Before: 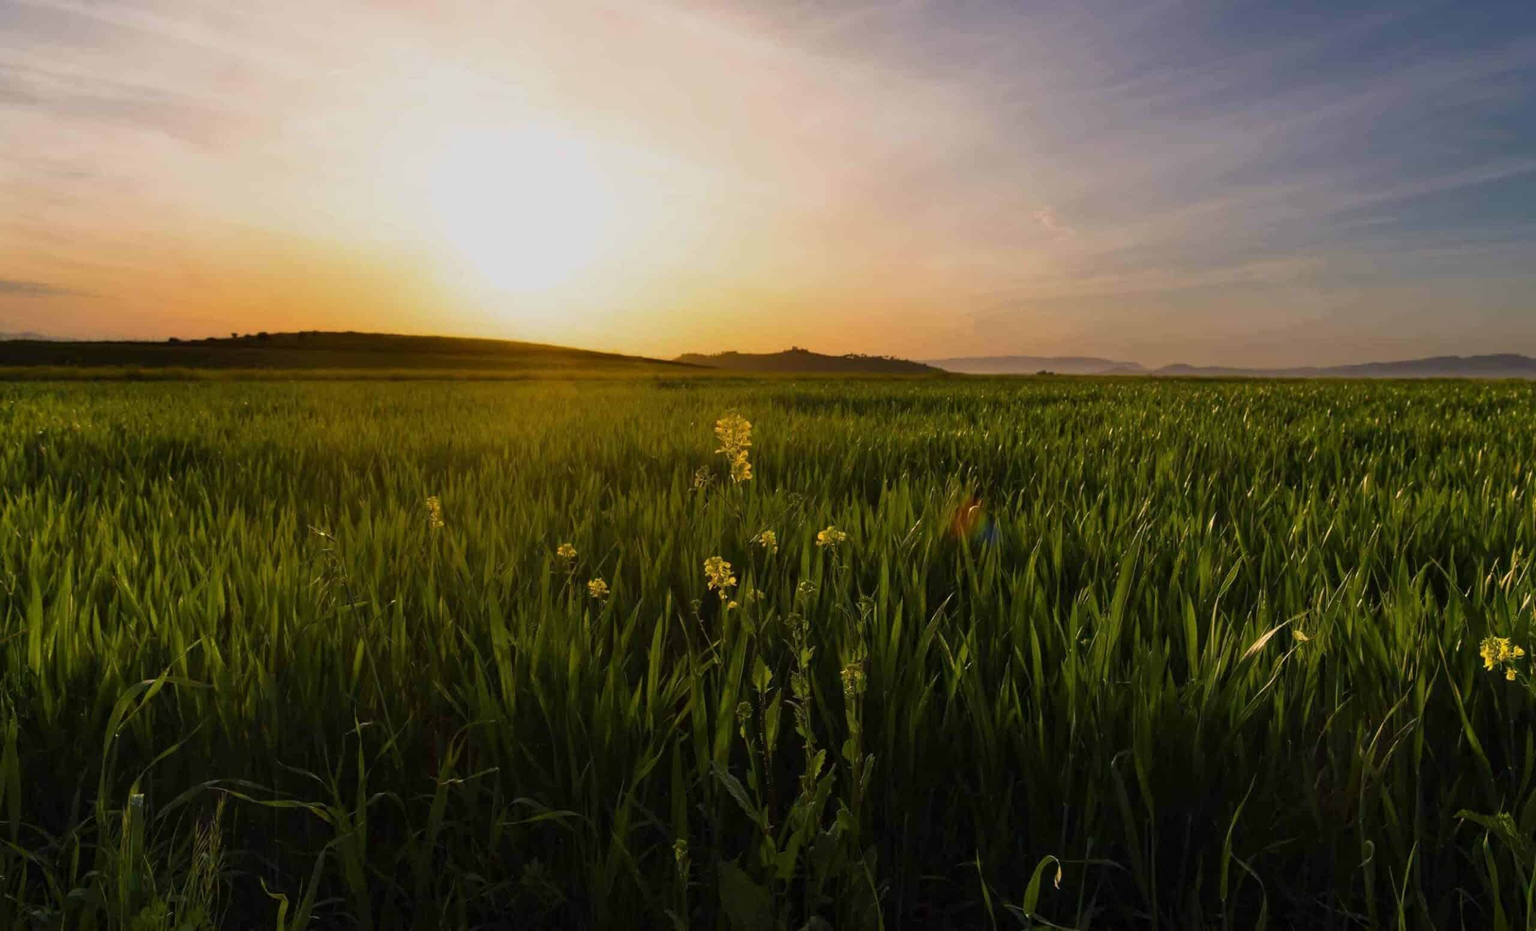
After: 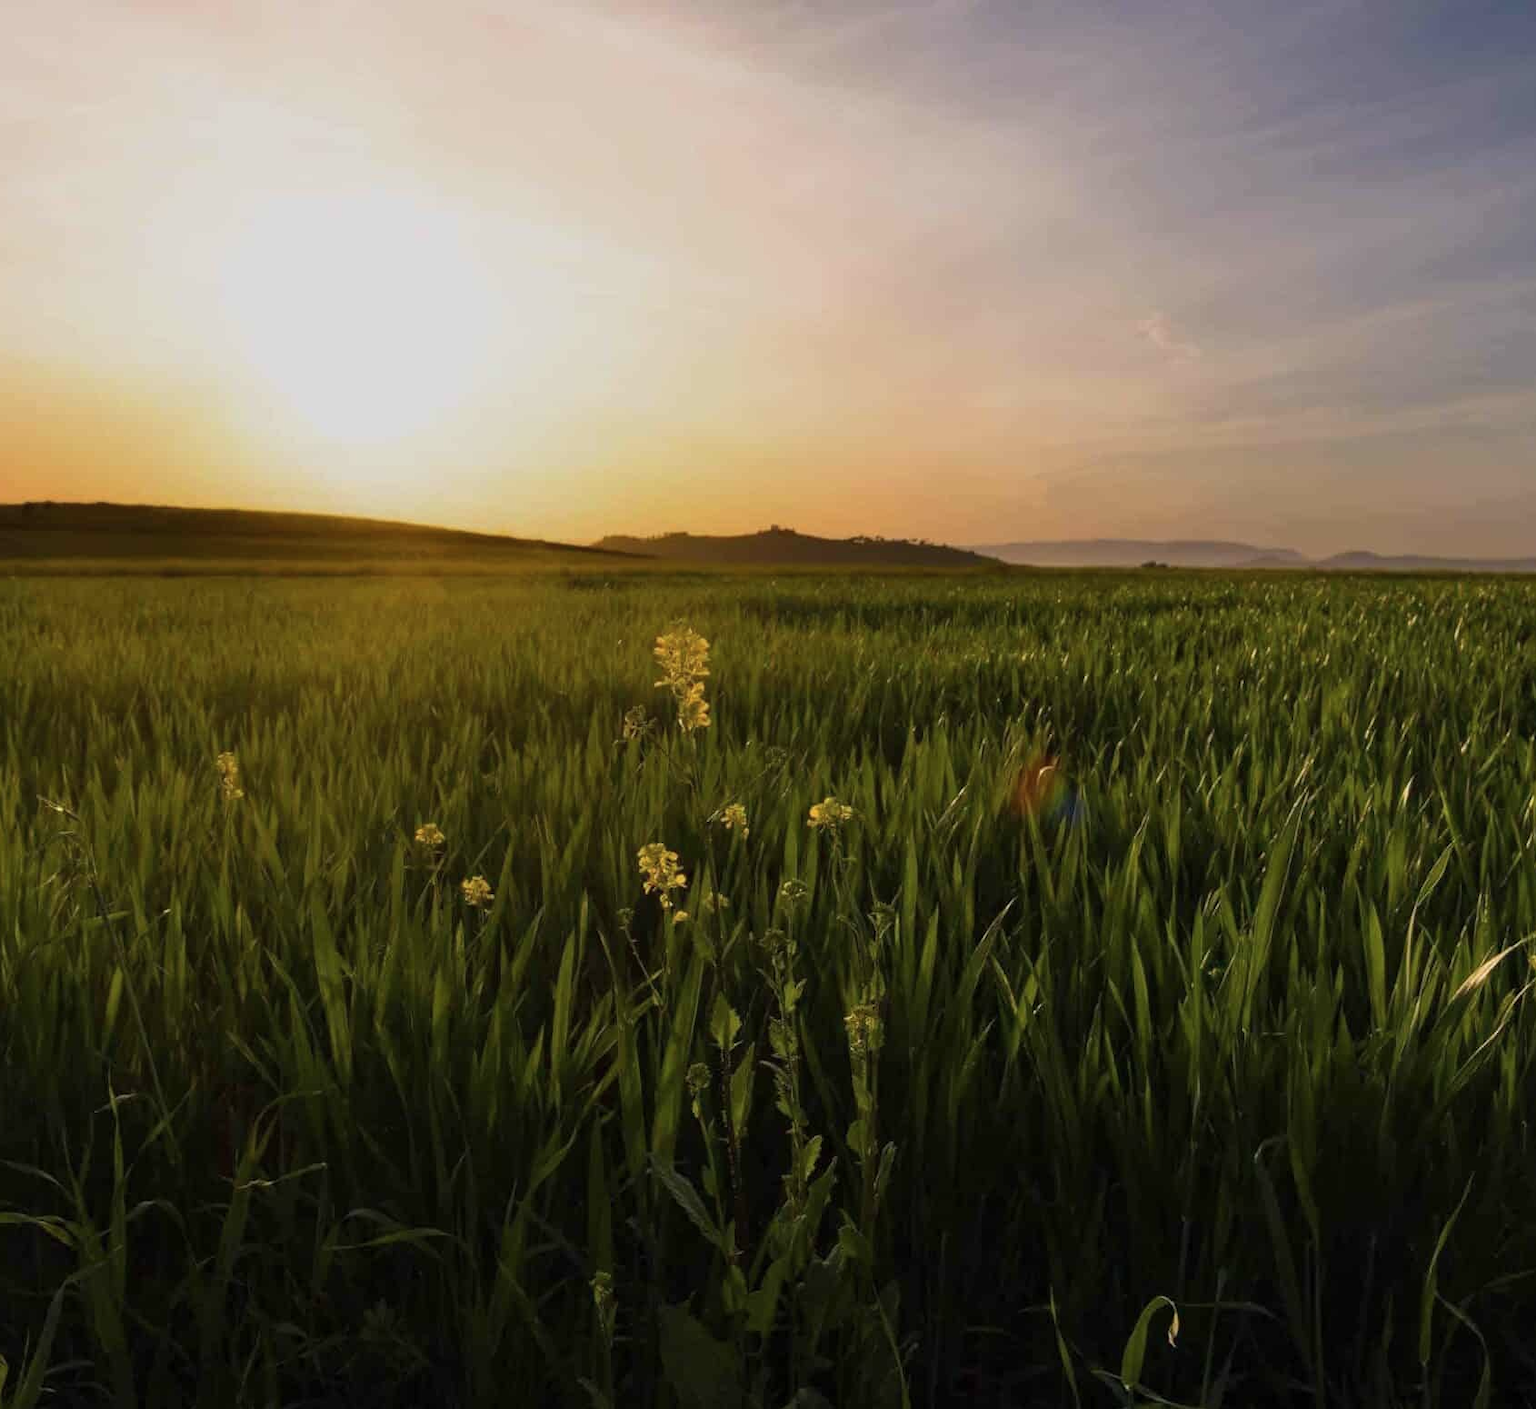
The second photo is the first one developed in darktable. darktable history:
contrast brightness saturation: saturation -0.1
crop and rotate: left 18.442%, right 15.508%
